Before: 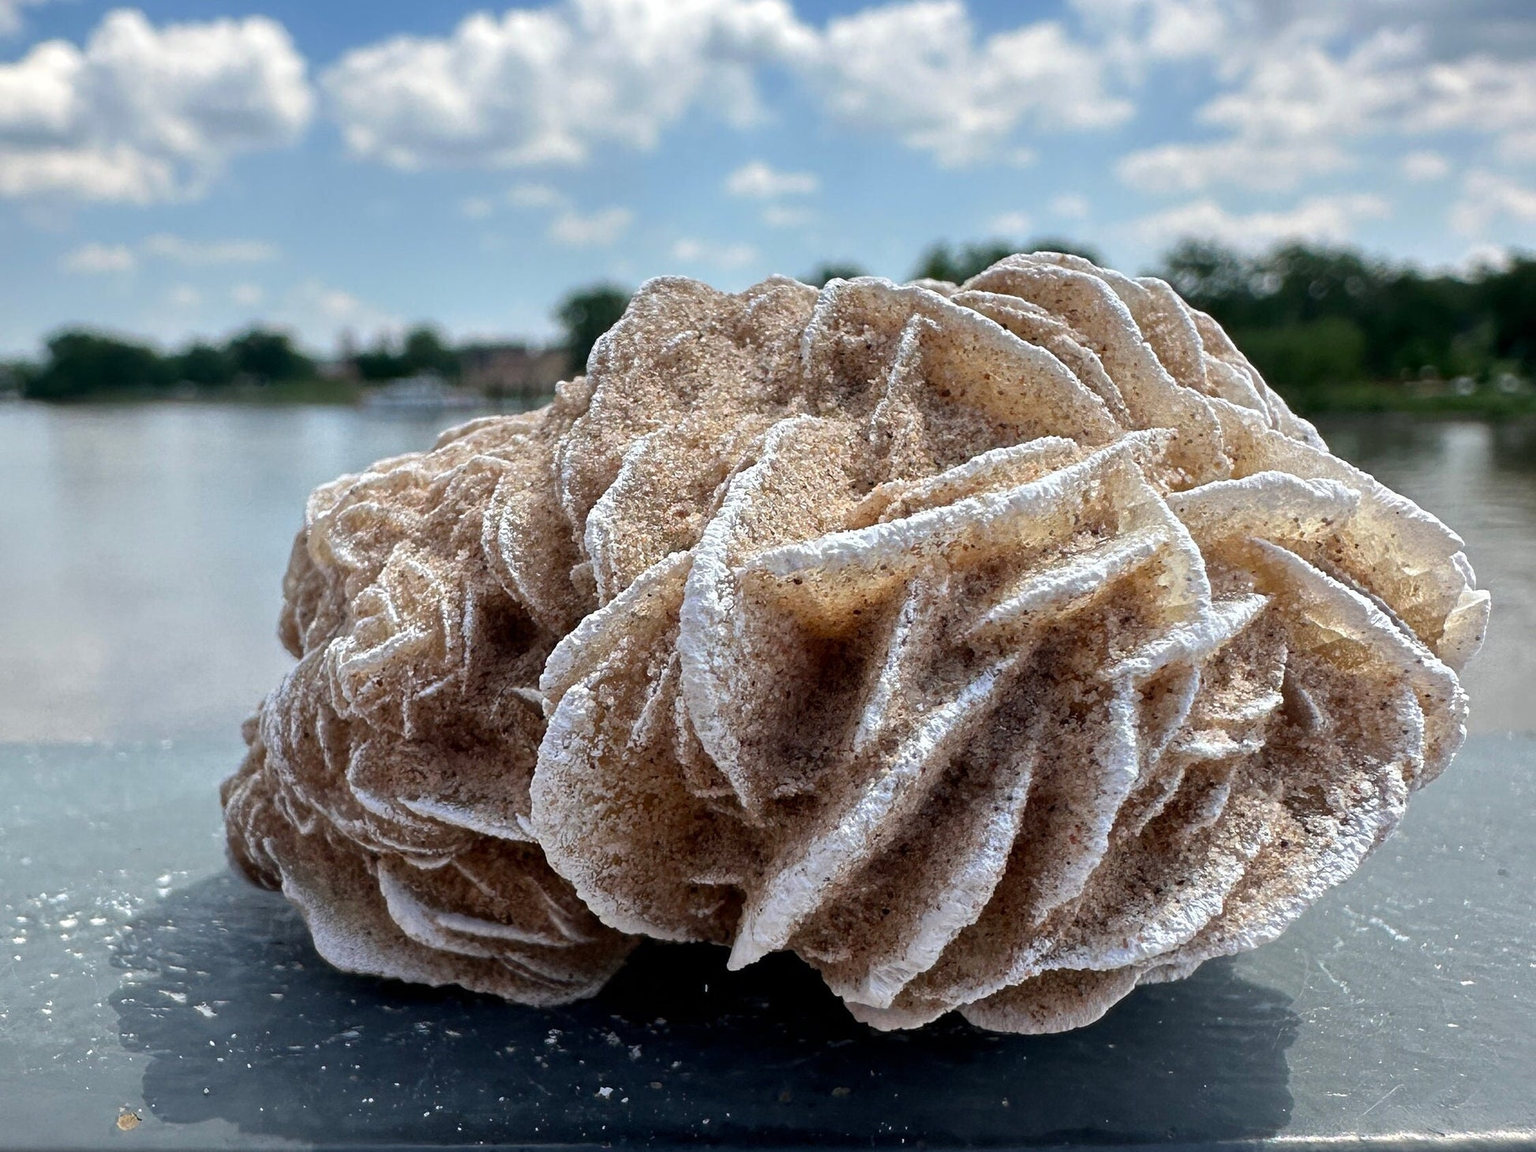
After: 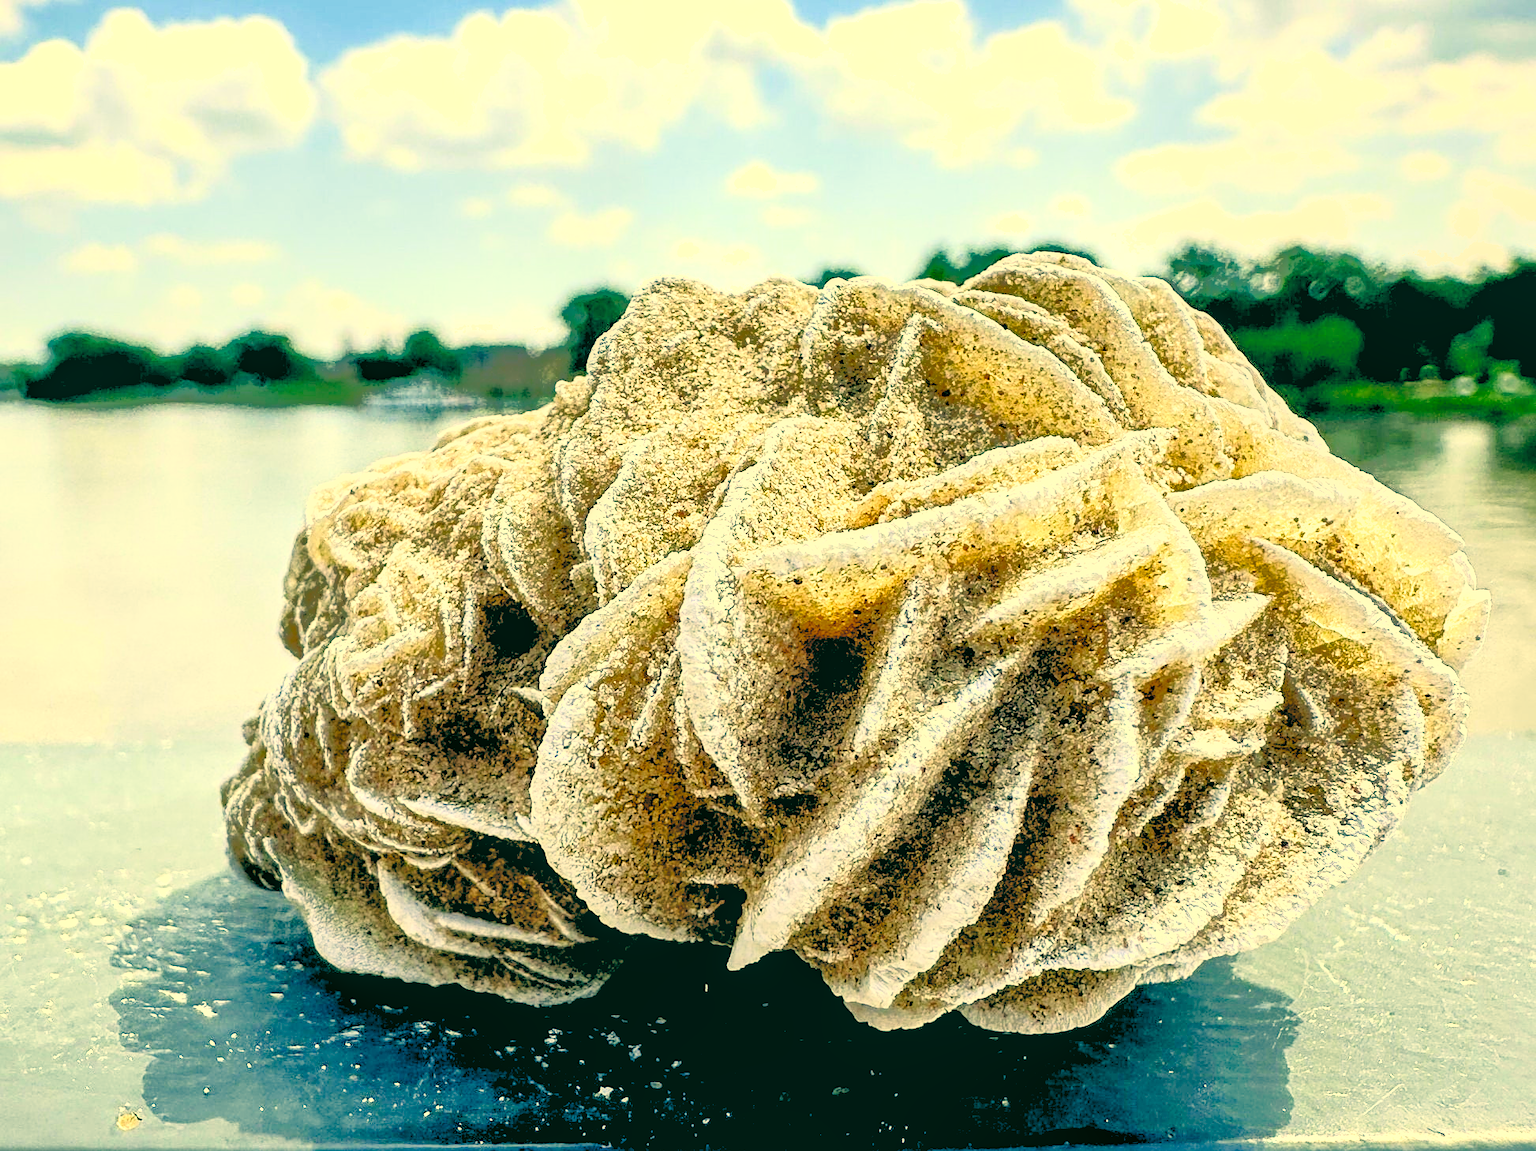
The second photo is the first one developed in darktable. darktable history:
sharpen: on, module defaults
color correction: highlights a* 2, highlights b* 33.96, shadows a* -36.27, shadows b* -5.84
local contrast: on, module defaults
exposure: black level correction 0.009, exposure -0.654 EV, compensate highlight preservation false
shadows and highlights: shadows 40.2, highlights -60.05
contrast brightness saturation: contrast 0.374, brightness 0.519
base curve: curves: ch0 [(0, 0) (0.008, 0.007) (0.022, 0.029) (0.048, 0.089) (0.092, 0.197) (0.191, 0.399) (0.275, 0.534) (0.357, 0.65) (0.477, 0.78) (0.542, 0.833) (0.799, 0.973) (1, 1)], preserve colors none
levels: levels [0.072, 0.414, 0.976]
